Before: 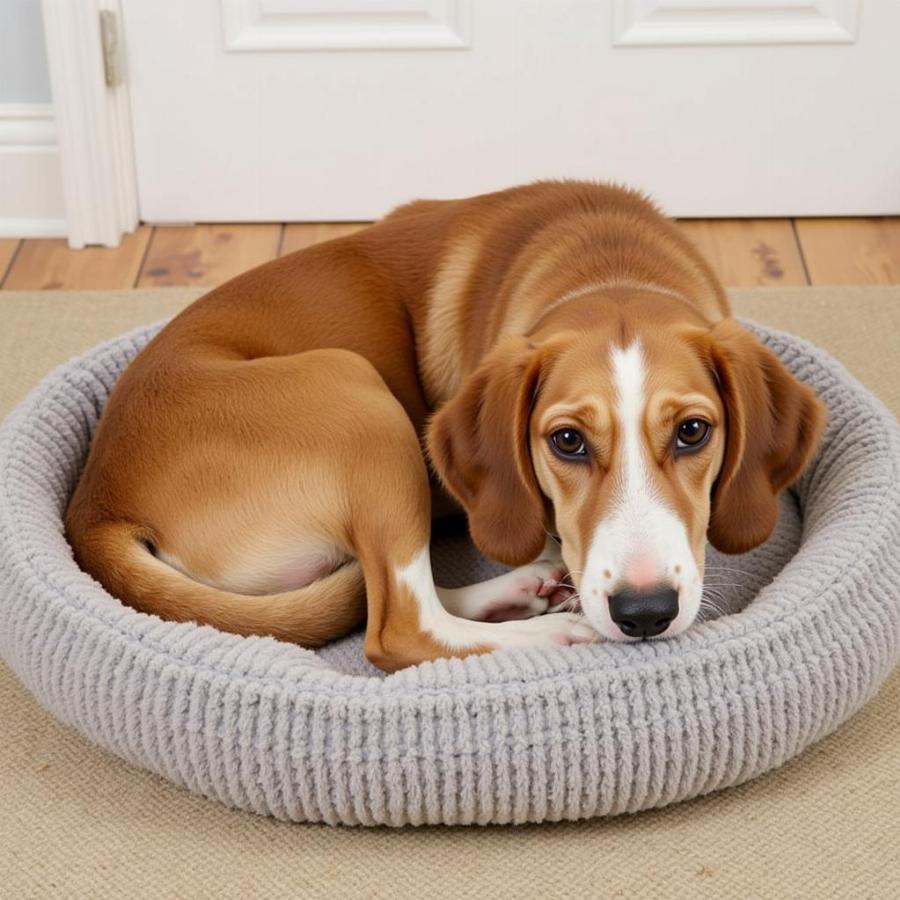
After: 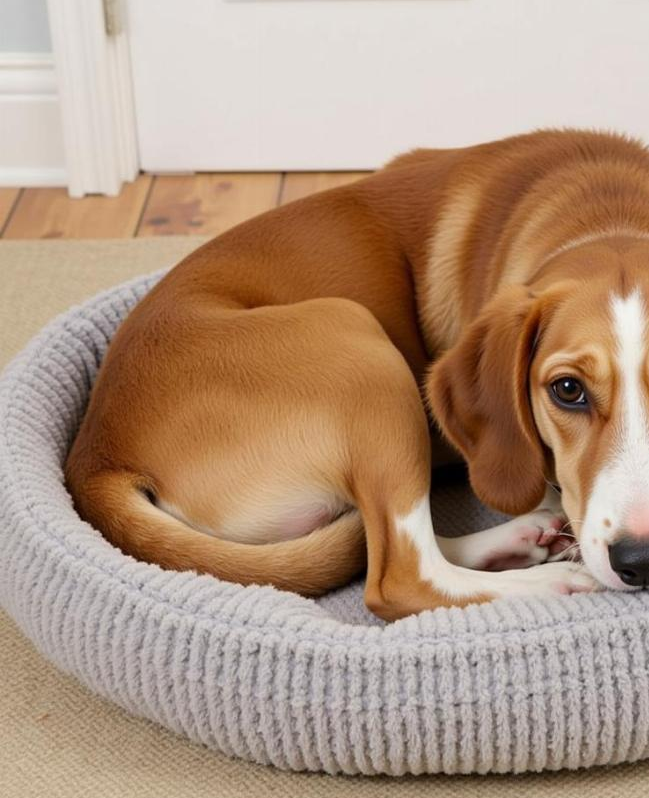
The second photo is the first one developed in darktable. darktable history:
crop: top 5.74%, right 27.833%, bottom 5.559%
